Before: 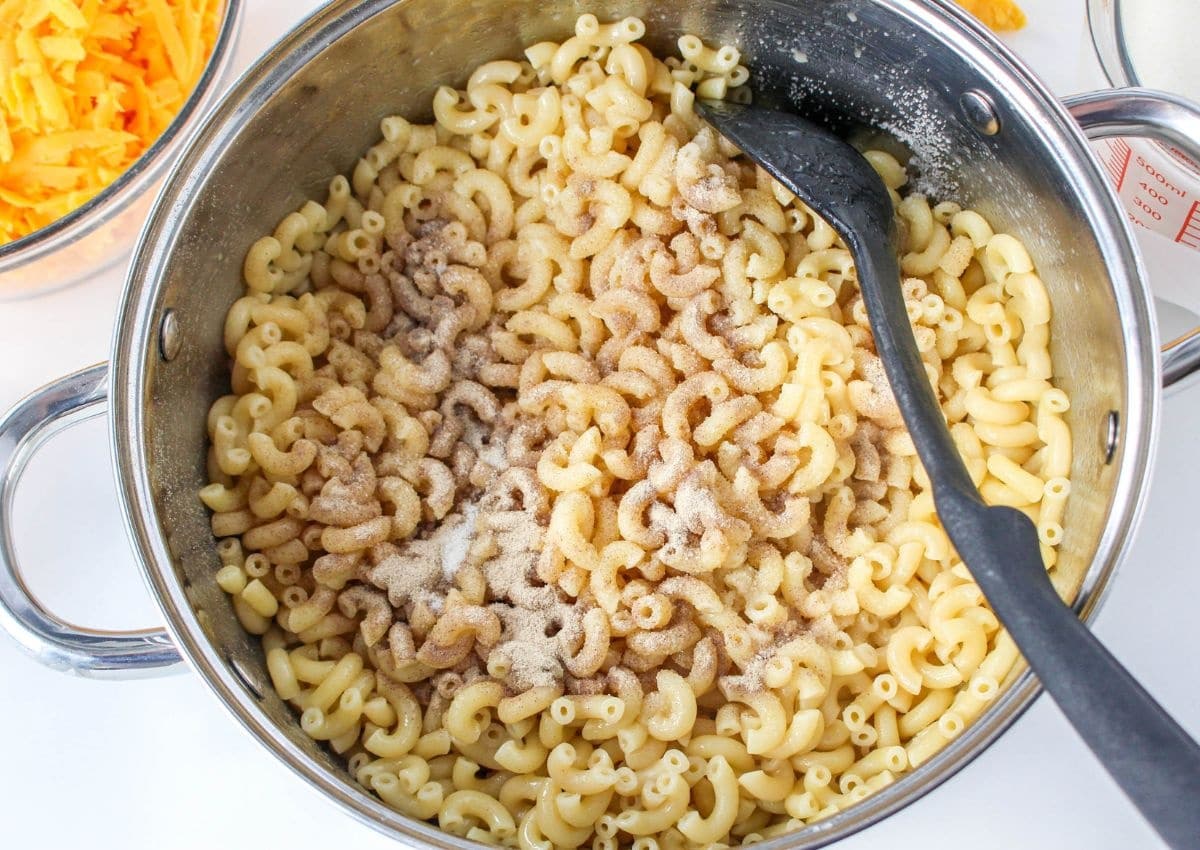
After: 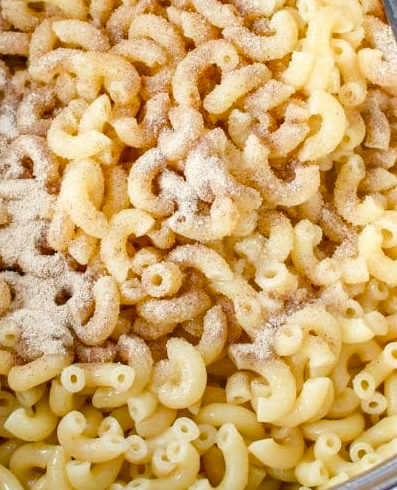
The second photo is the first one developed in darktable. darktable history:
crop: left 40.878%, top 39.176%, right 25.993%, bottom 3.081%
color balance rgb: perceptual saturation grading › global saturation 20%, perceptual saturation grading › highlights -25%, perceptual saturation grading › shadows 50%
